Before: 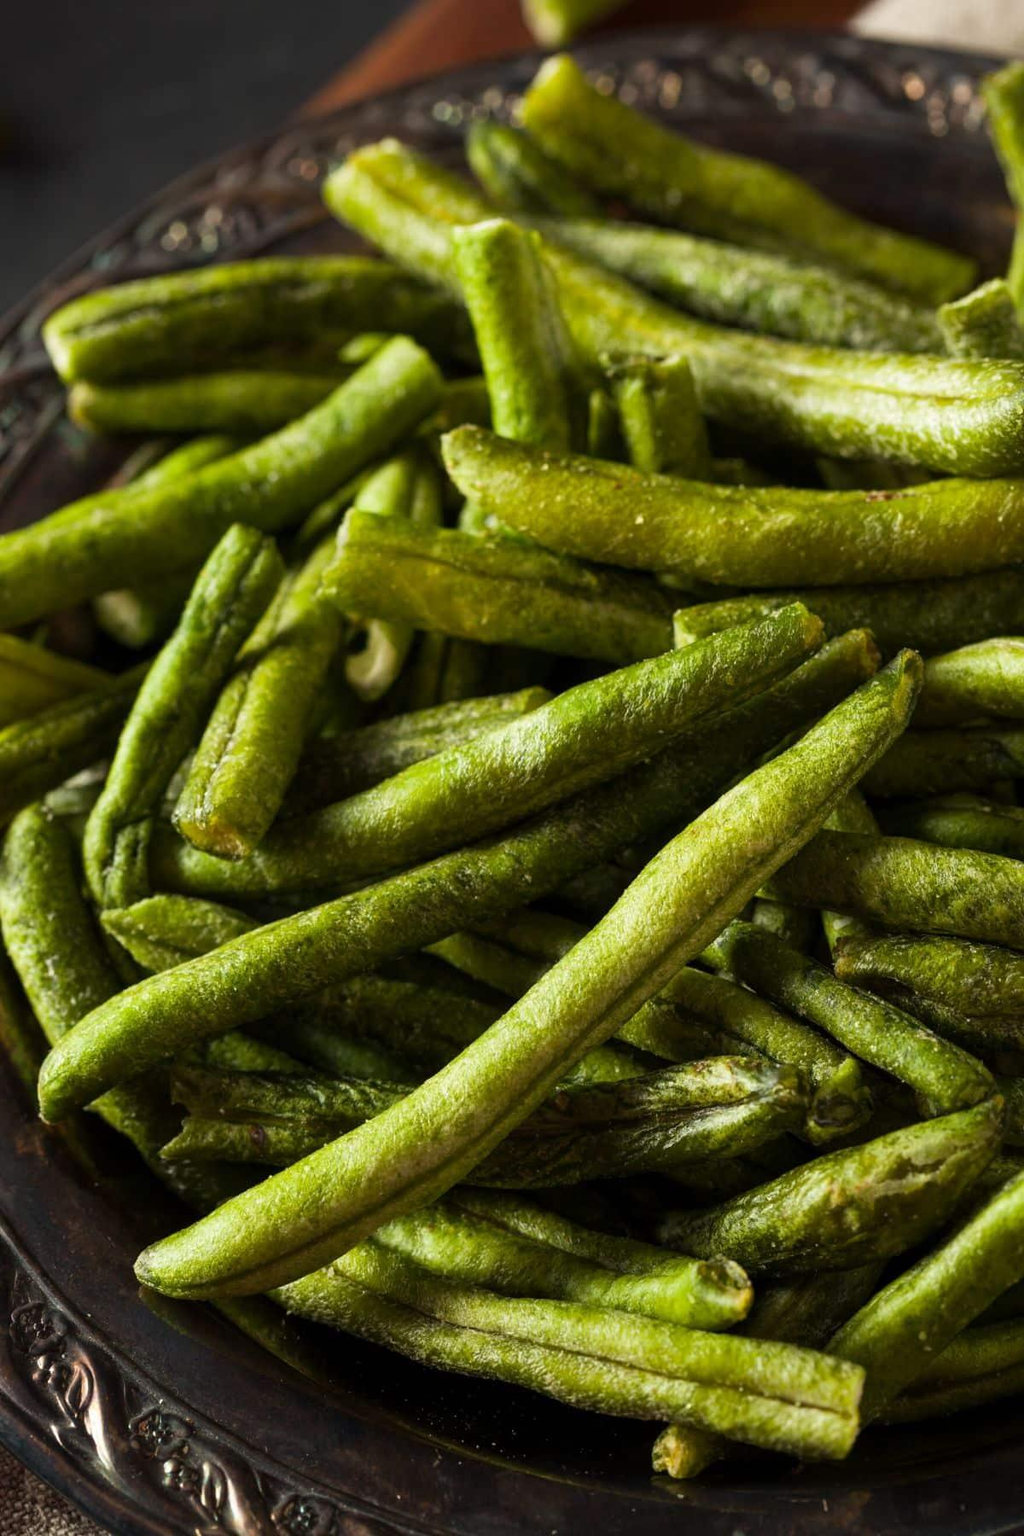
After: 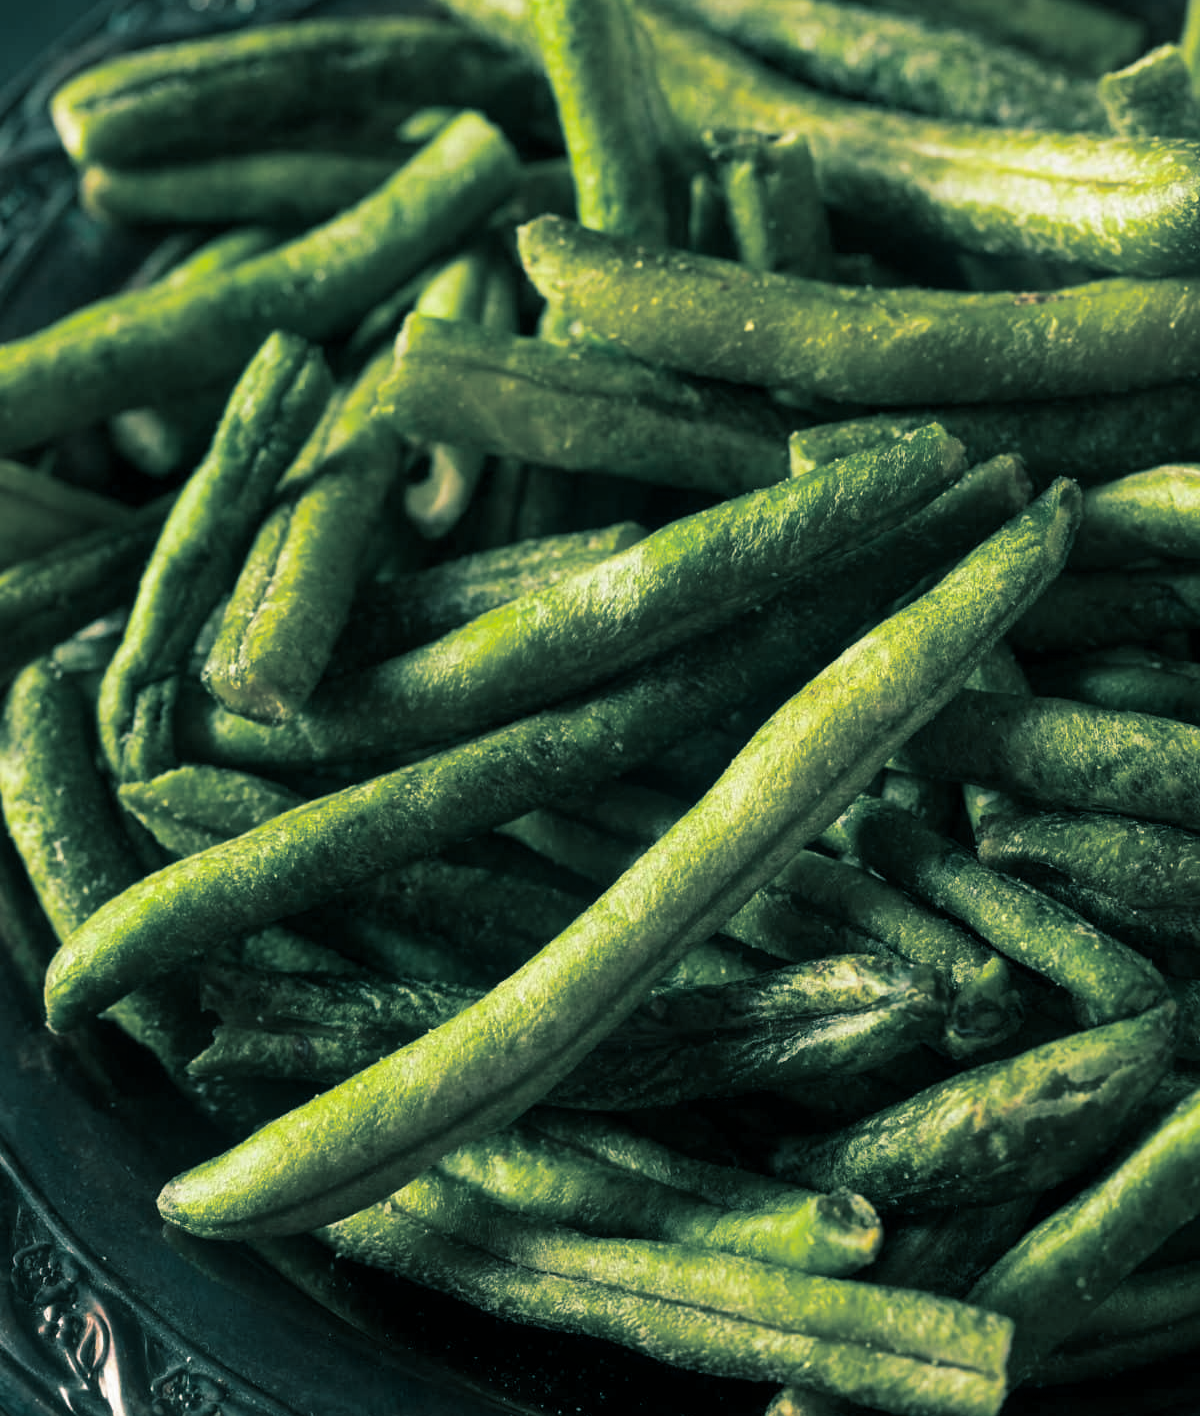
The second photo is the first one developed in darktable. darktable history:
split-toning: shadows › hue 183.6°, shadows › saturation 0.52, highlights › hue 0°, highlights › saturation 0
crop and rotate: top 15.774%, bottom 5.506%
bloom: size 15%, threshold 97%, strength 7%
